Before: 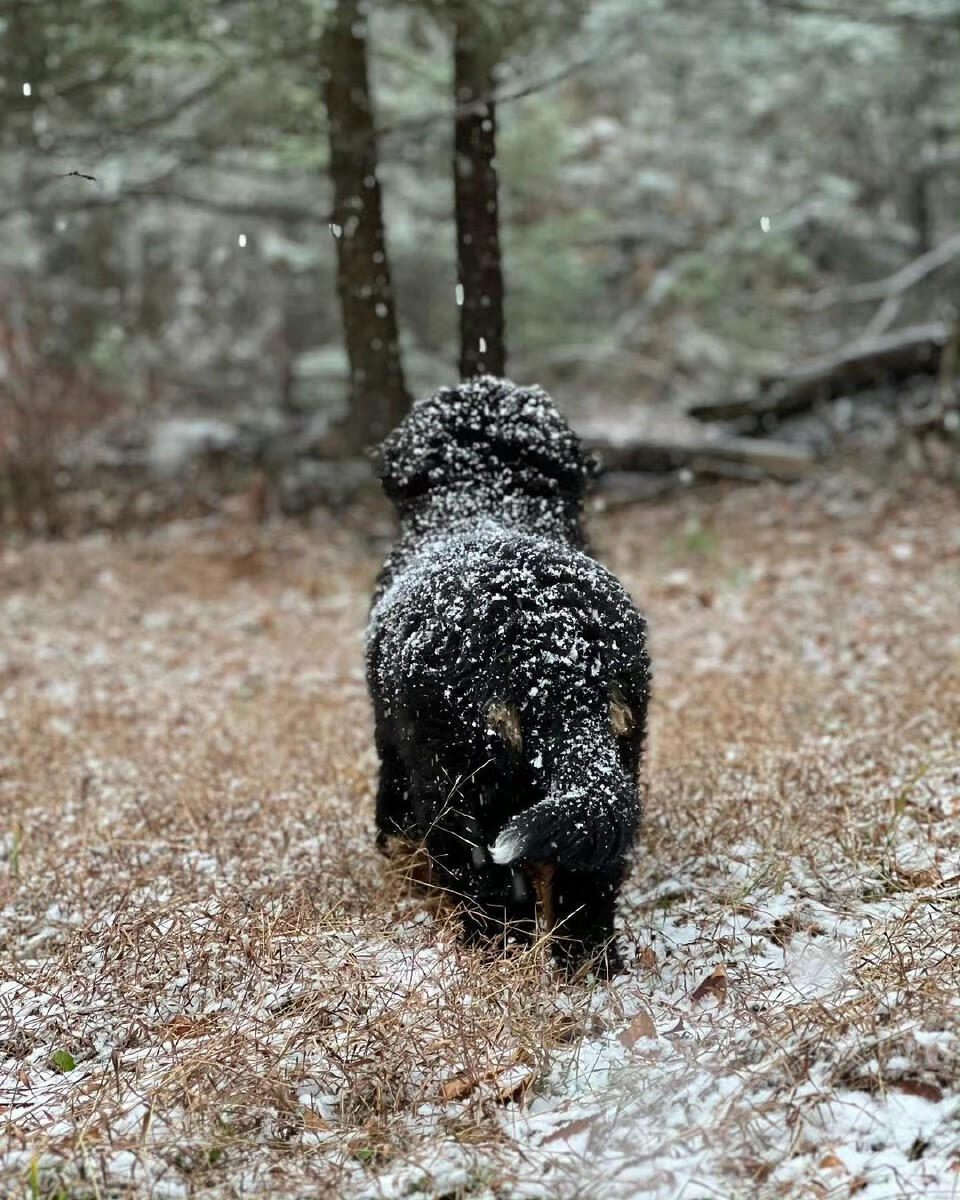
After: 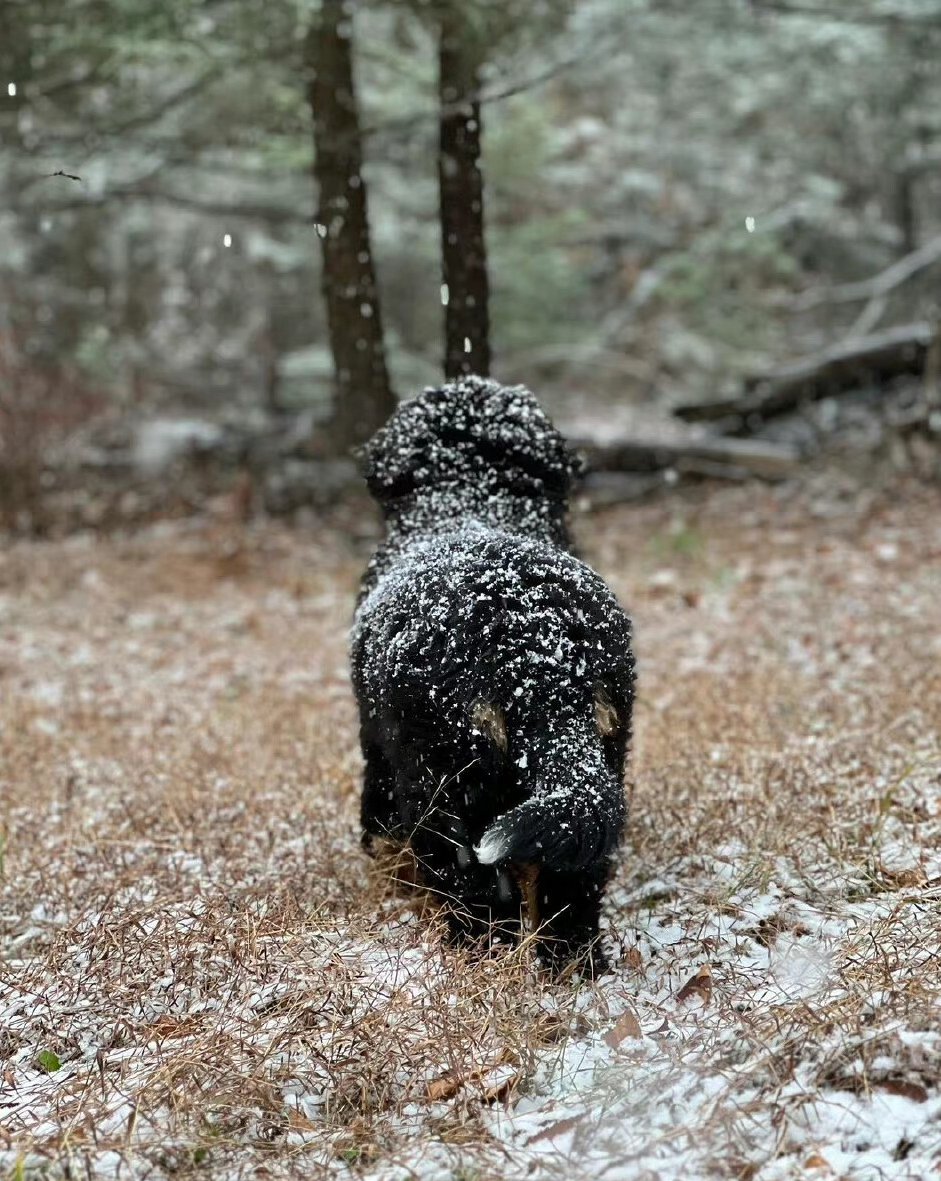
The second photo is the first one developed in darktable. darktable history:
crop: left 1.662%, right 0.287%, bottom 1.527%
